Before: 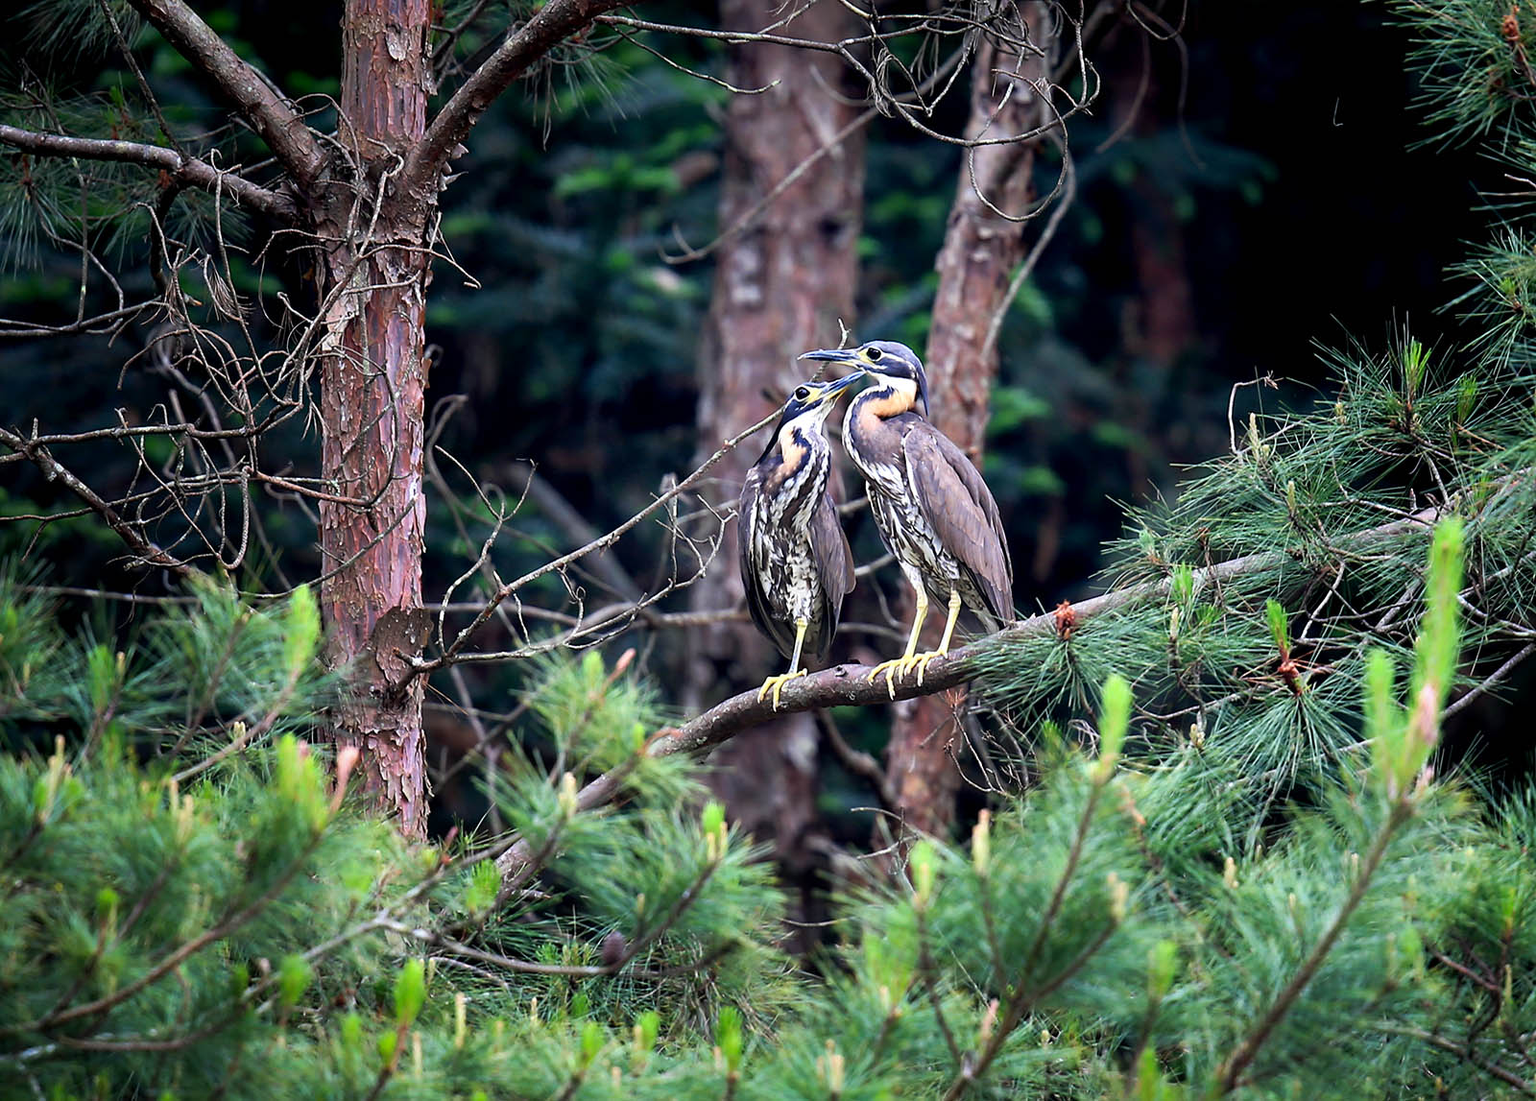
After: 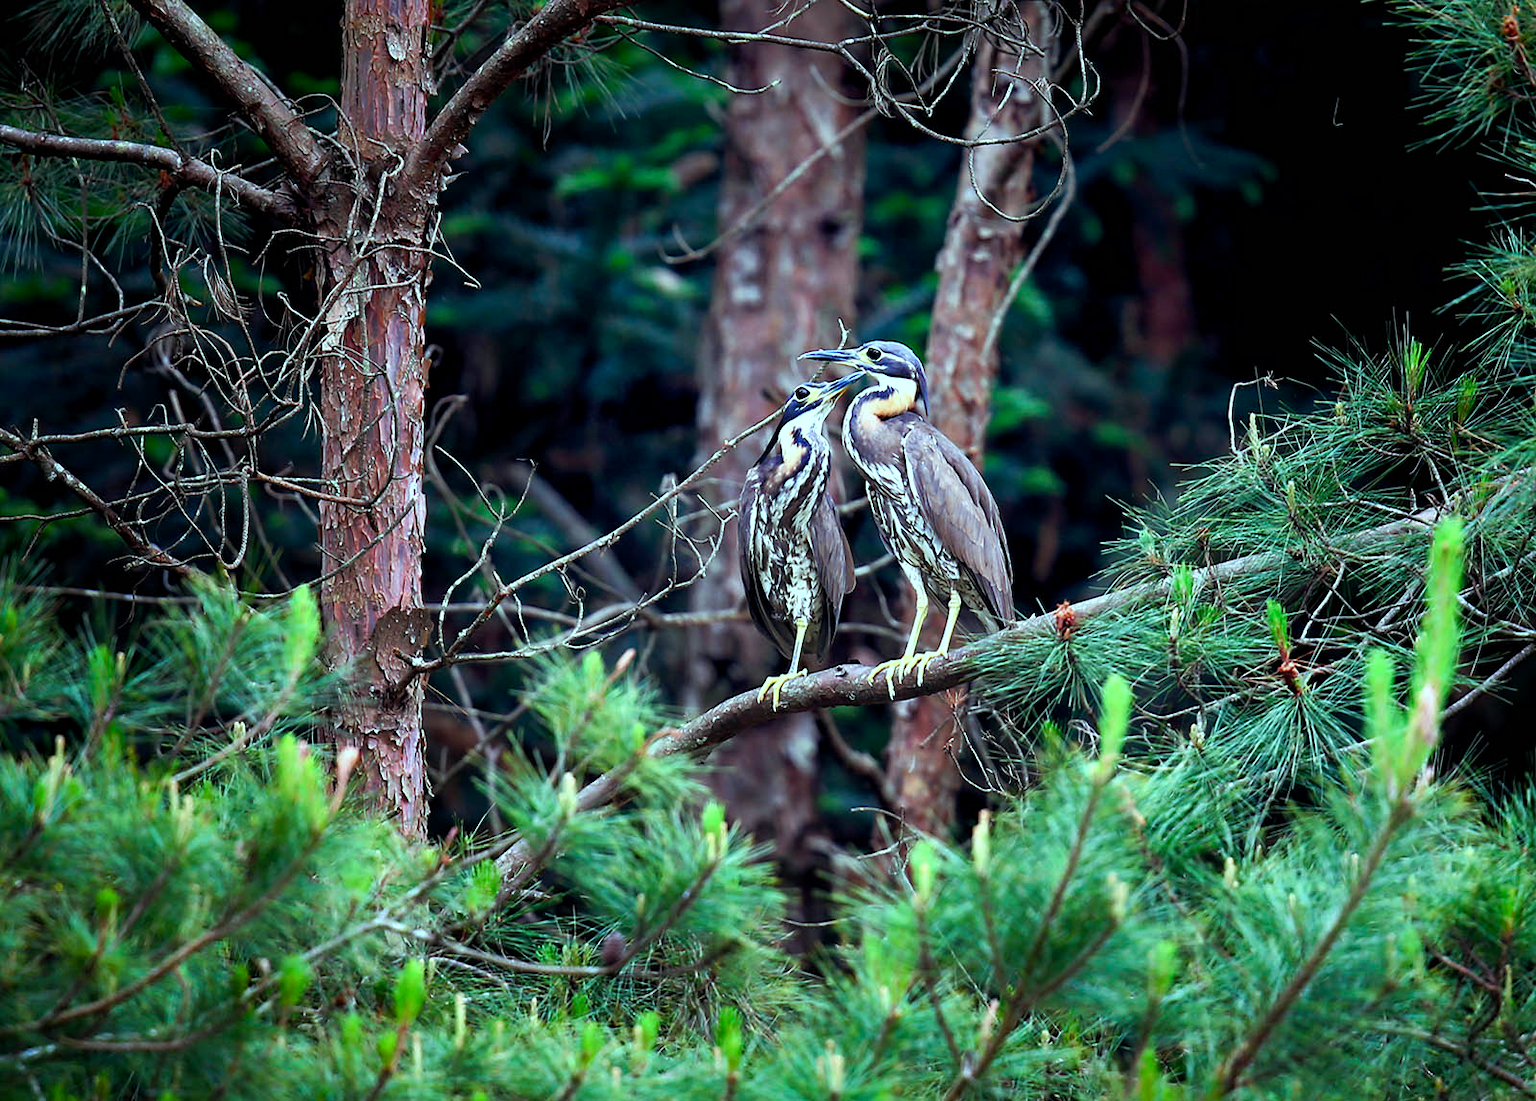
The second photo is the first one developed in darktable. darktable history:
color balance rgb: highlights gain › chroma 4.131%, highlights gain › hue 201.03°, perceptual saturation grading › global saturation 20%, perceptual saturation grading › highlights -25.397%, perceptual saturation grading › shadows 24.925%, contrast 4.982%
